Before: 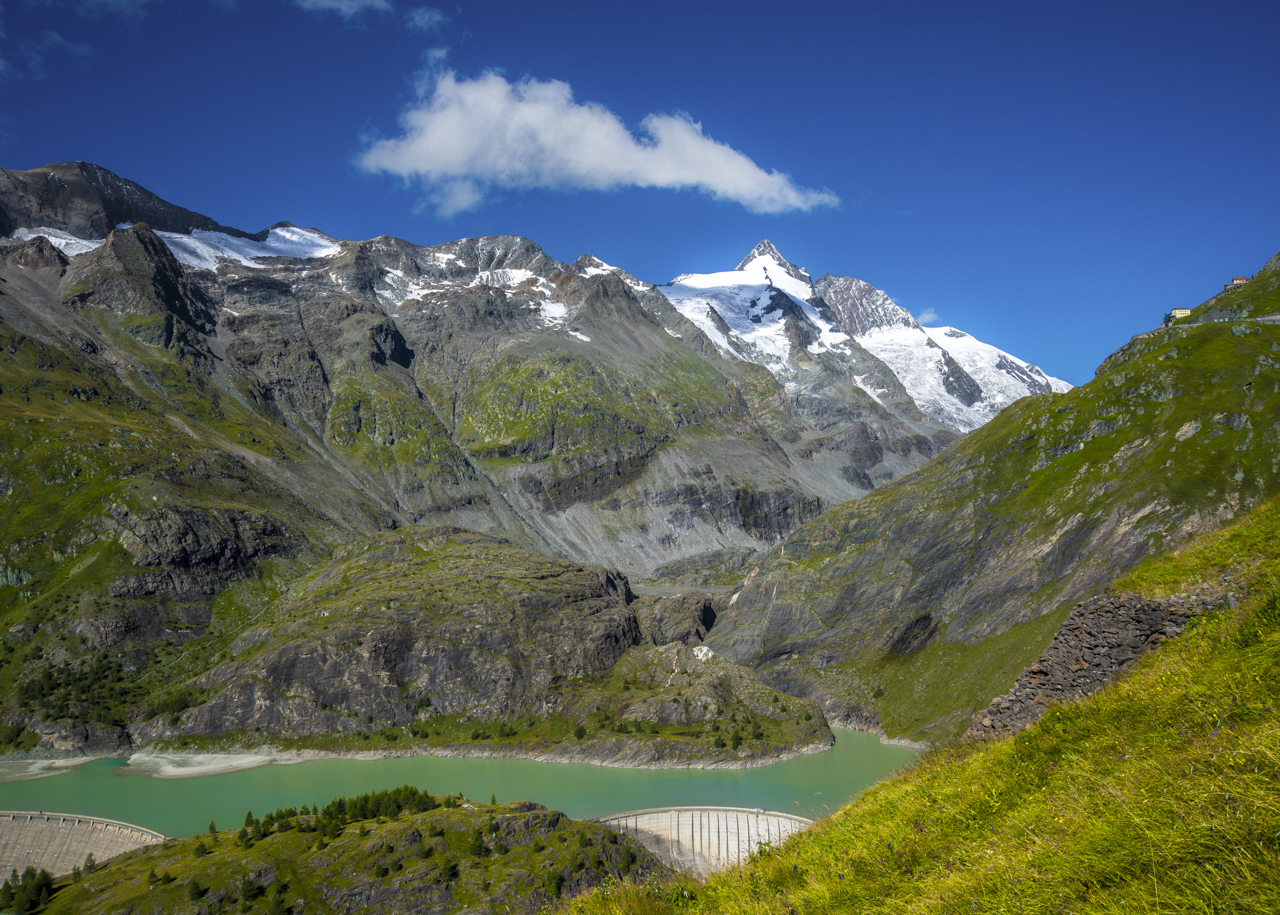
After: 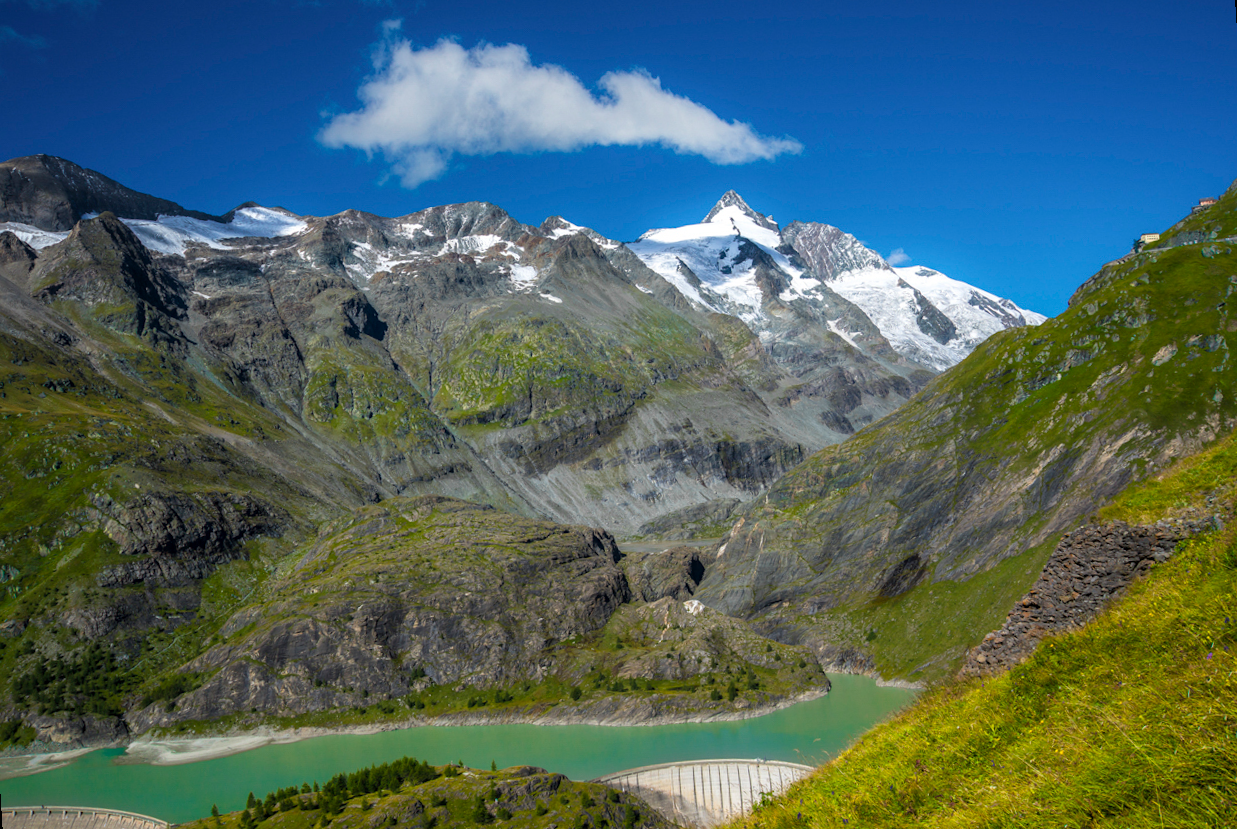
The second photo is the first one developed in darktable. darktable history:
crop: bottom 0.071%
rotate and perspective: rotation -3.52°, crop left 0.036, crop right 0.964, crop top 0.081, crop bottom 0.919
